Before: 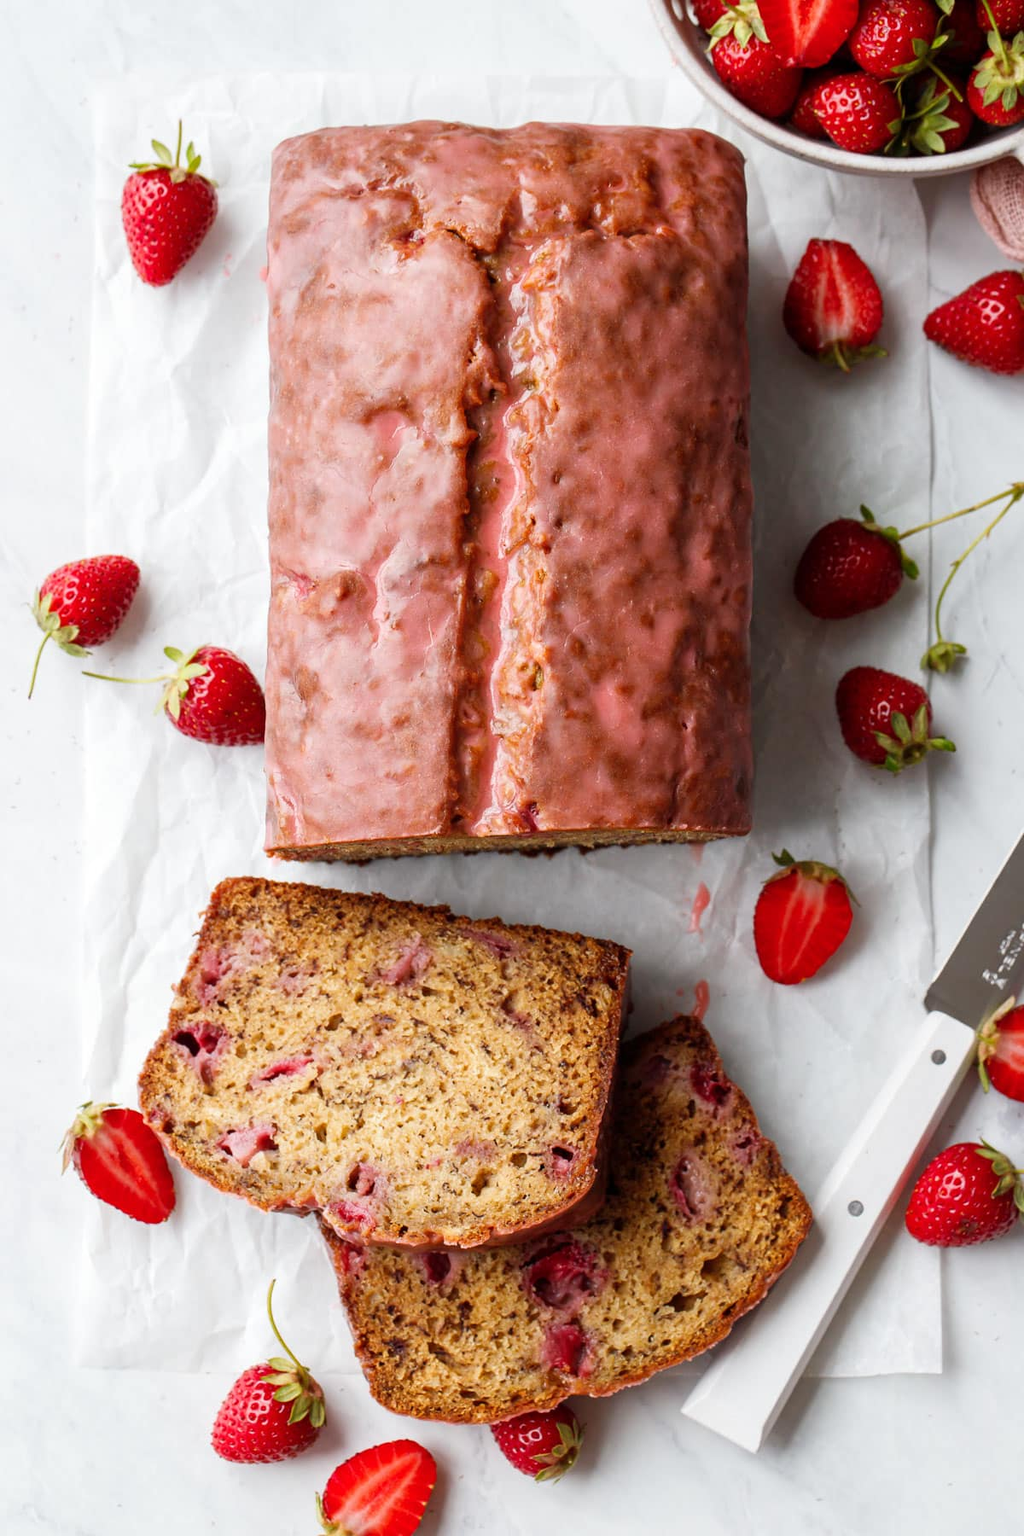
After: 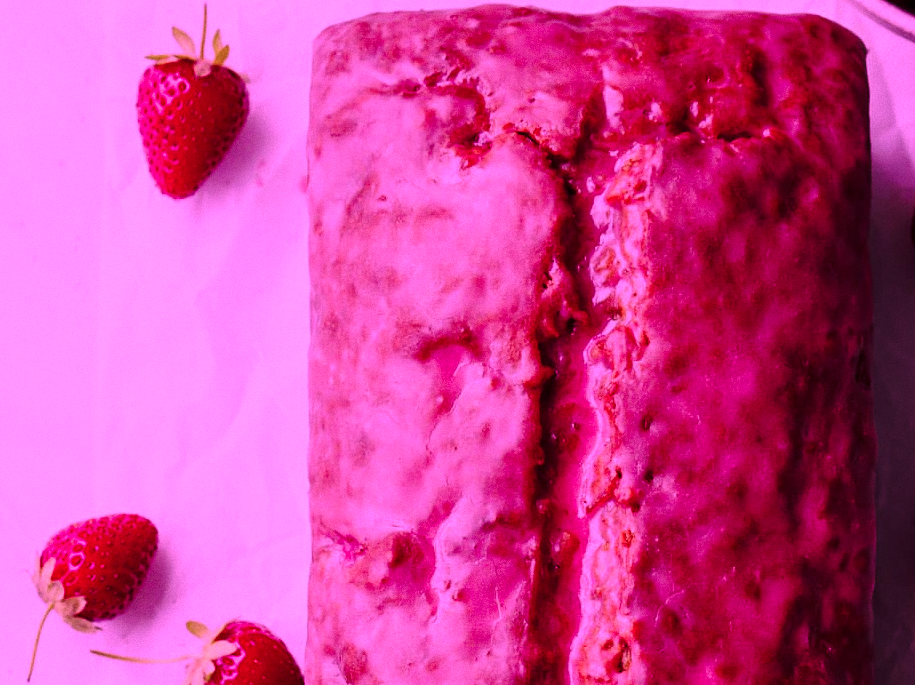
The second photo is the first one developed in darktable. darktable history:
crop: left 0.579%, top 7.627%, right 23.167%, bottom 54.275%
base curve: curves: ch0 [(0, 0) (0.073, 0.04) (0.157, 0.139) (0.492, 0.492) (0.758, 0.758) (1, 1)], preserve colors none
exposure: exposure -0.582 EV, compensate highlight preservation false
color calibration: illuminant custom, x 0.261, y 0.521, temperature 7054.11 K
grain: coarseness 0.09 ISO, strength 16.61%
